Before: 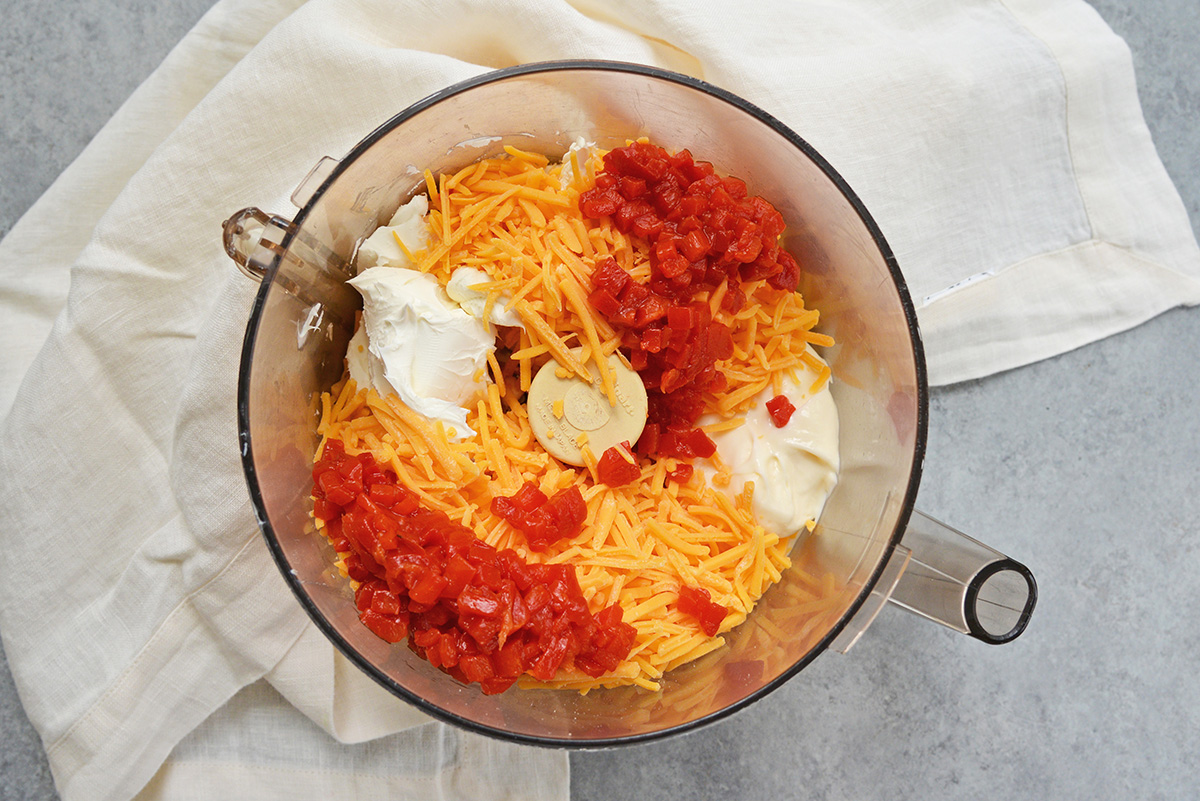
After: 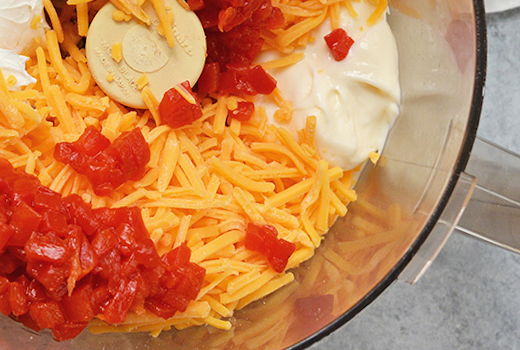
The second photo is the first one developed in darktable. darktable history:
crop: left 37.221%, top 45.169%, right 20.63%, bottom 13.777%
rotate and perspective: rotation -2.56°, automatic cropping off
